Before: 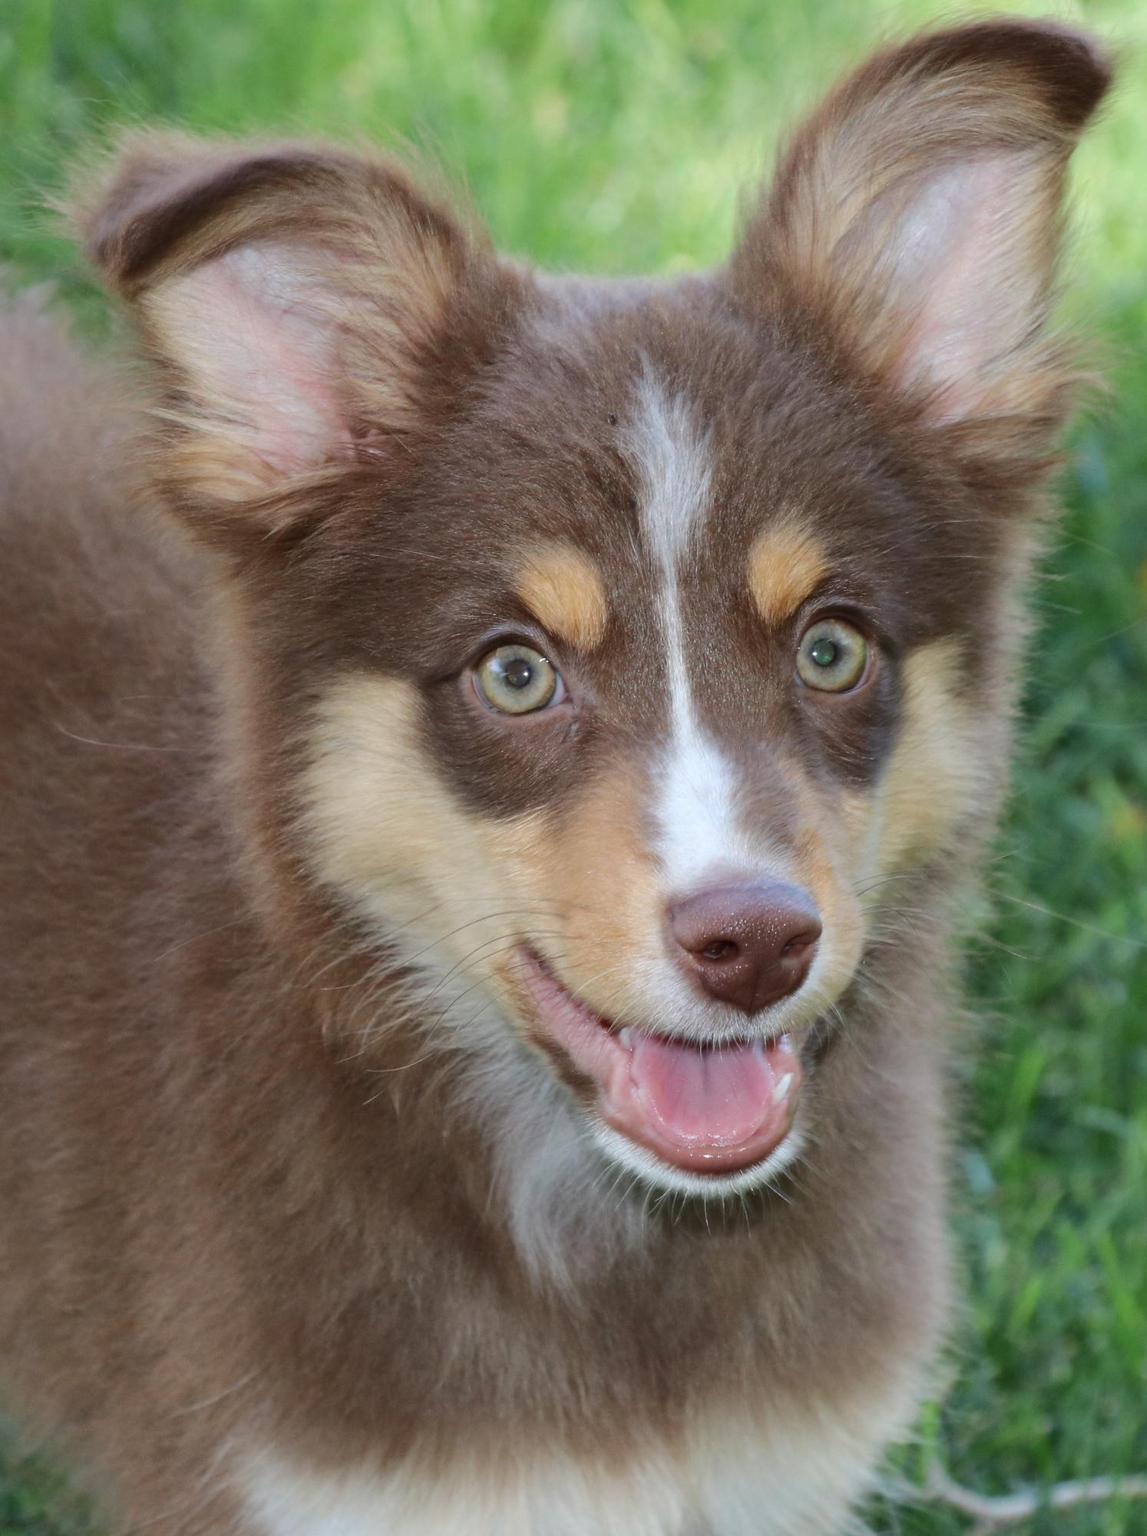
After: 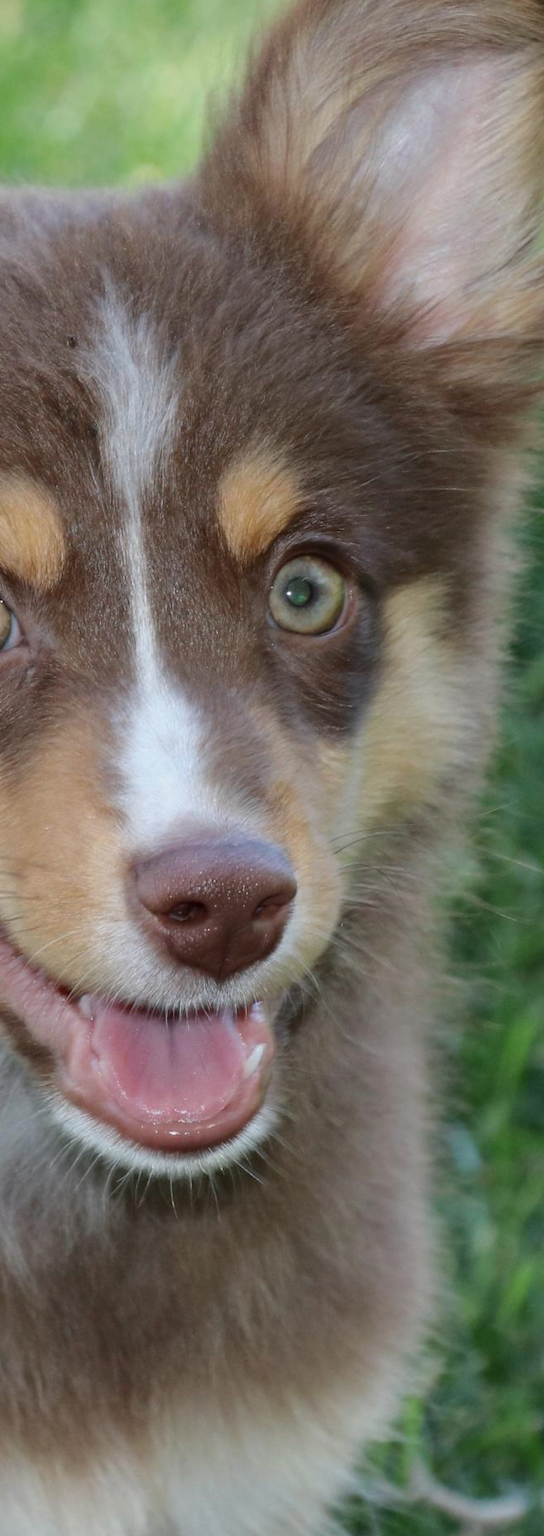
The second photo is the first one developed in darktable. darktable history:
crop: left 47.628%, top 6.643%, right 7.874%
exposure: exposure -0.157 EV, compensate highlight preservation false
base curve: curves: ch0 [(0, 0) (0.303, 0.277) (1, 1)]
